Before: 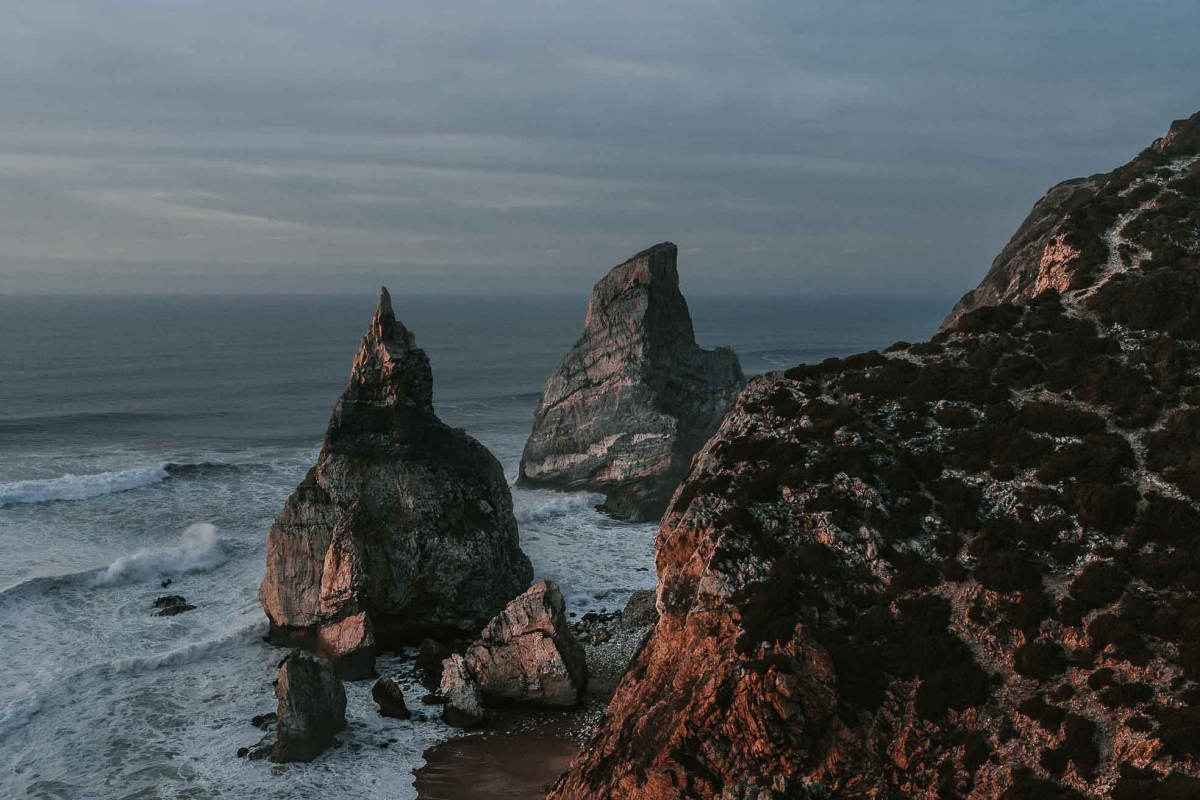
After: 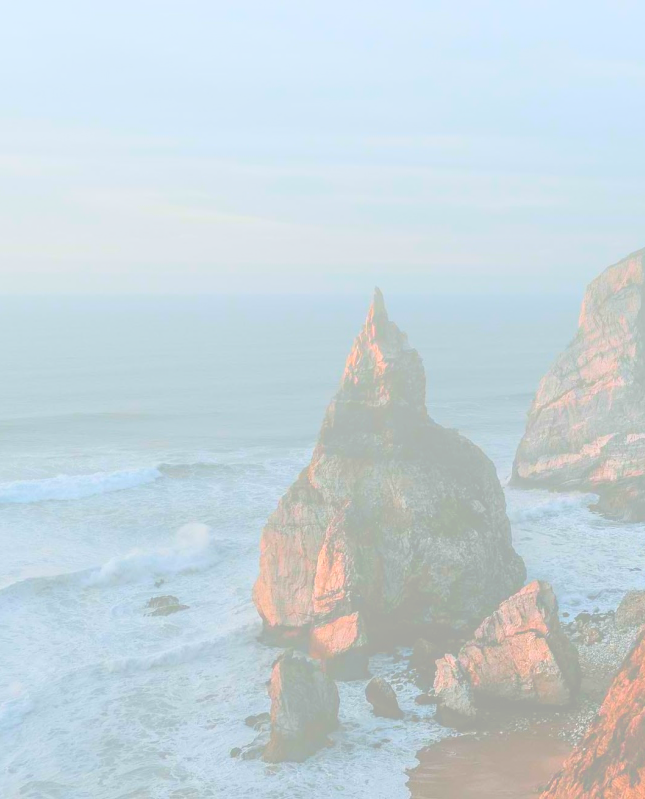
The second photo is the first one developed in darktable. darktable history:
crop: left 0.587%, right 45.588%, bottom 0.086%
velvia: on, module defaults
bloom: size 85%, threshold 5%, strength 85%
